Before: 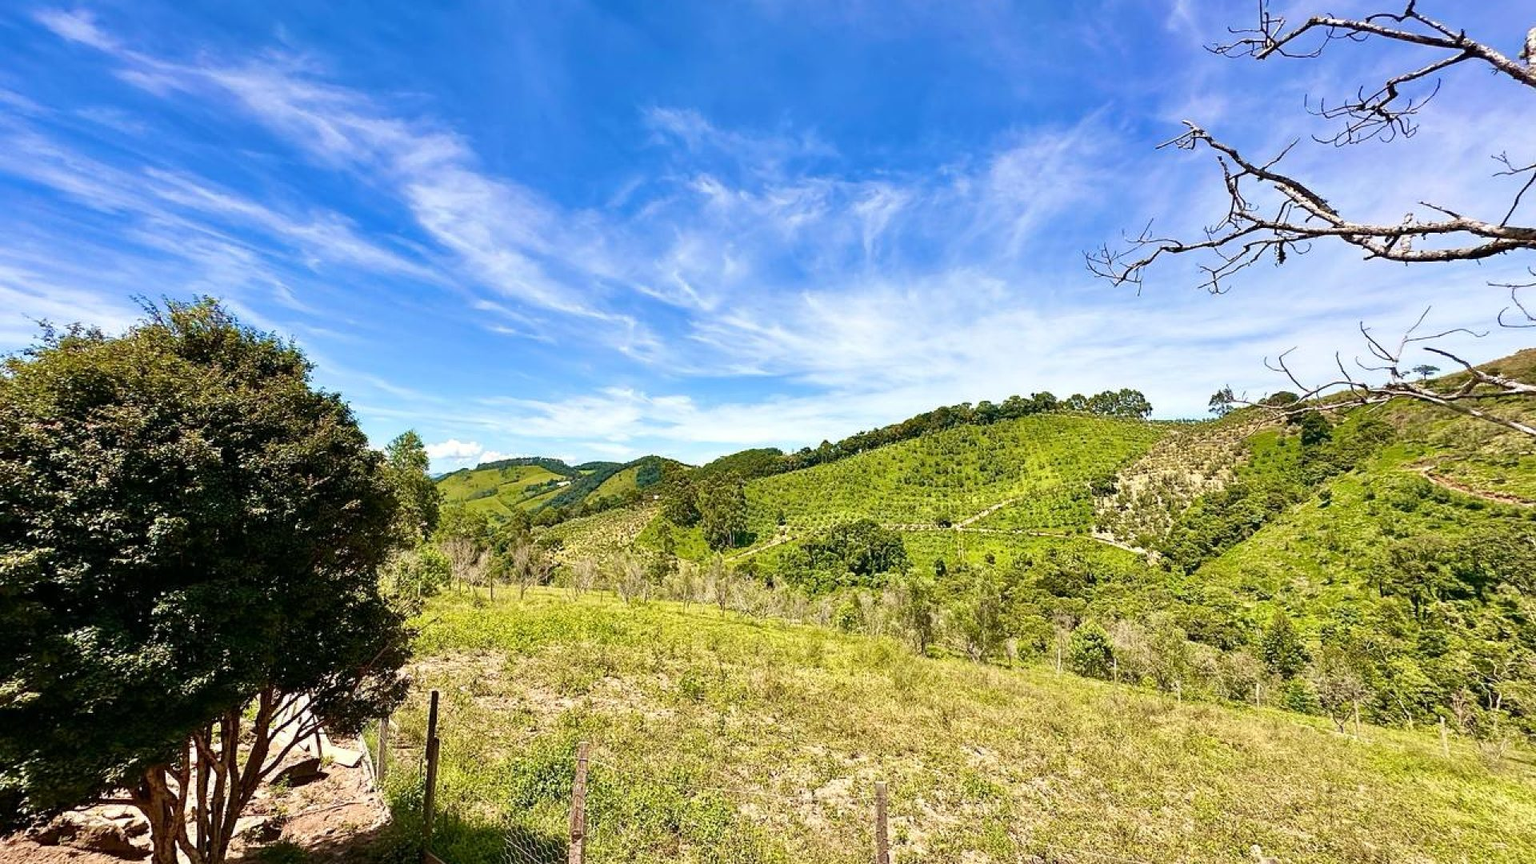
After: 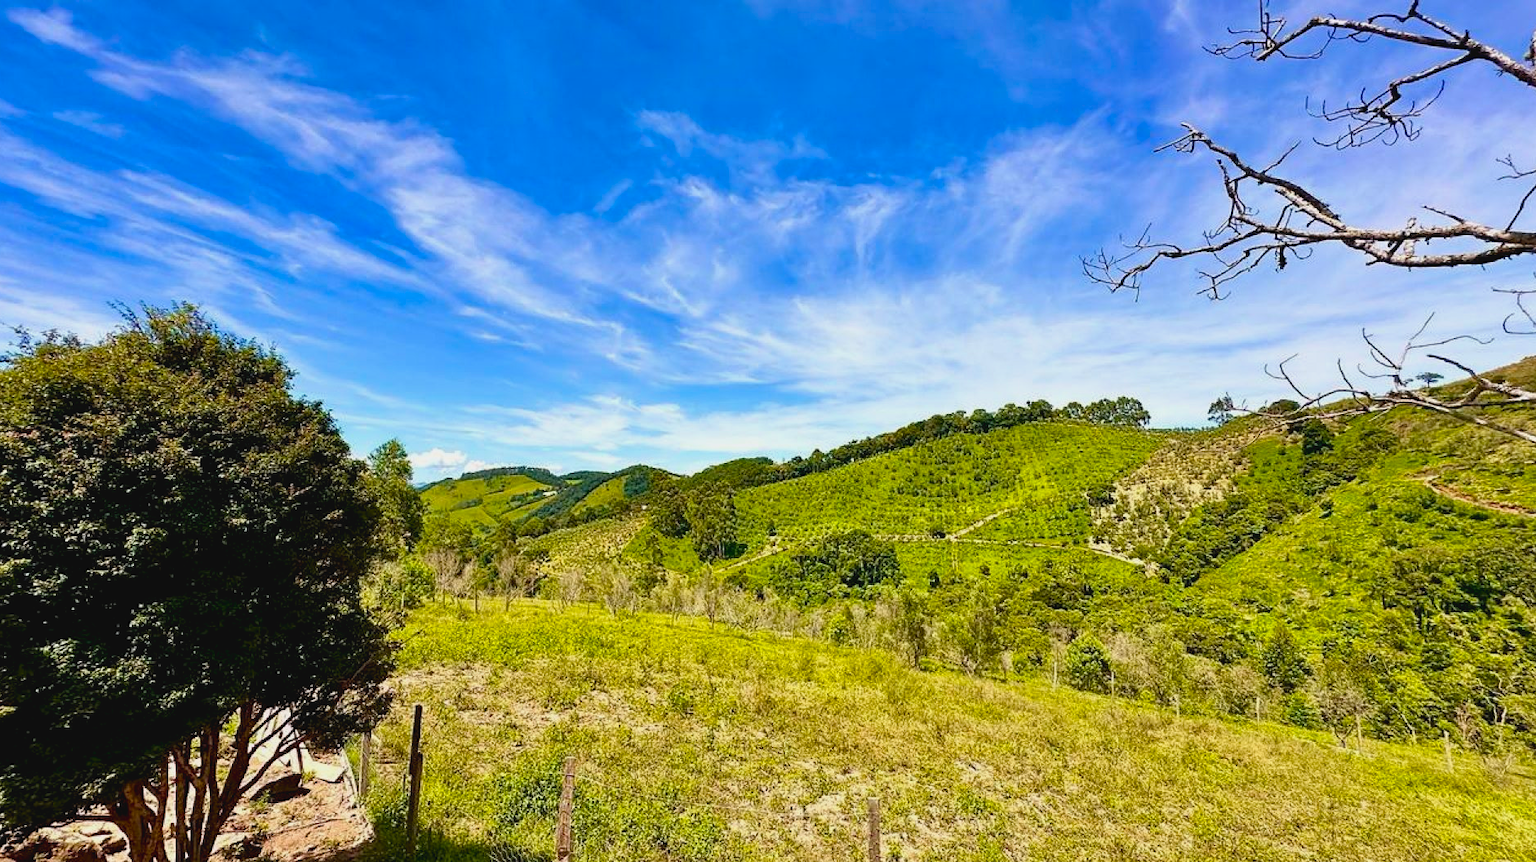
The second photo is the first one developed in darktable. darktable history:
crop: left 1.663%, right 0.278%, bottom 2.058%
color balance rgb: power › hue 315.59°, global offset › luminance 0.48%, perceptual saturation grading › global saturation 19.87%, global vibrance 20%
exposure: black level correction 0.006, exposure -0.221 EV, compensate highlight preservation false
